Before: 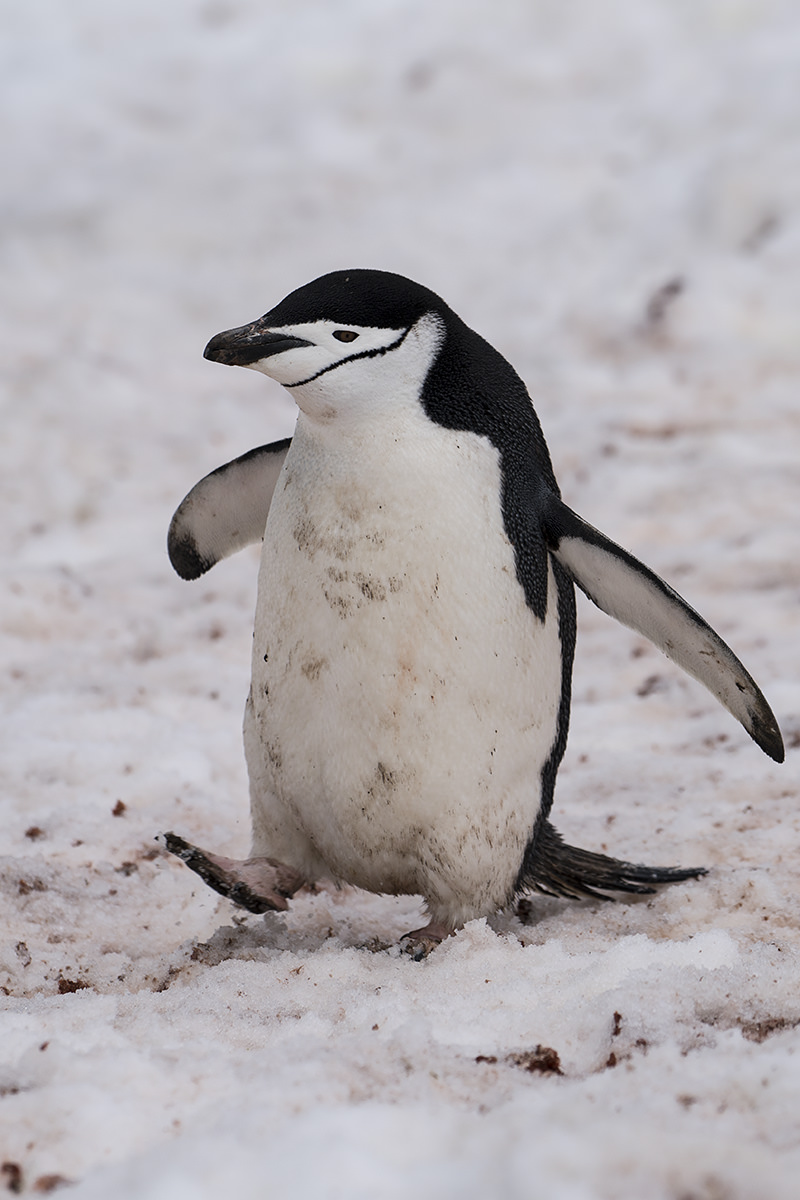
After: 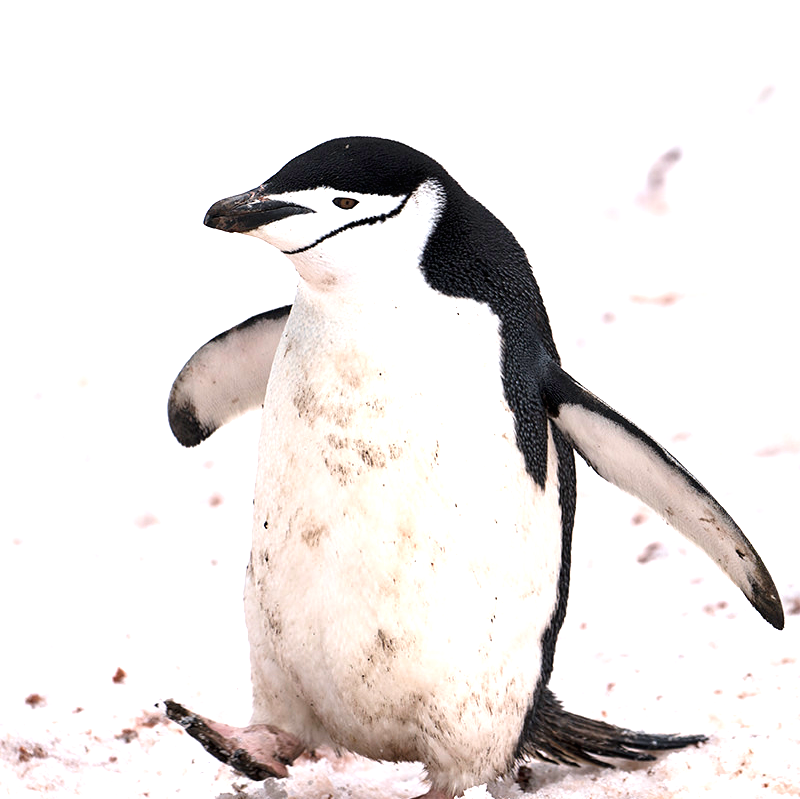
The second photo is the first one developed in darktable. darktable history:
exposure: black level correction 0, exposure 1.409 EV, compensate highlight preservation false
crop: top 11.165%, bottom 22.211%
